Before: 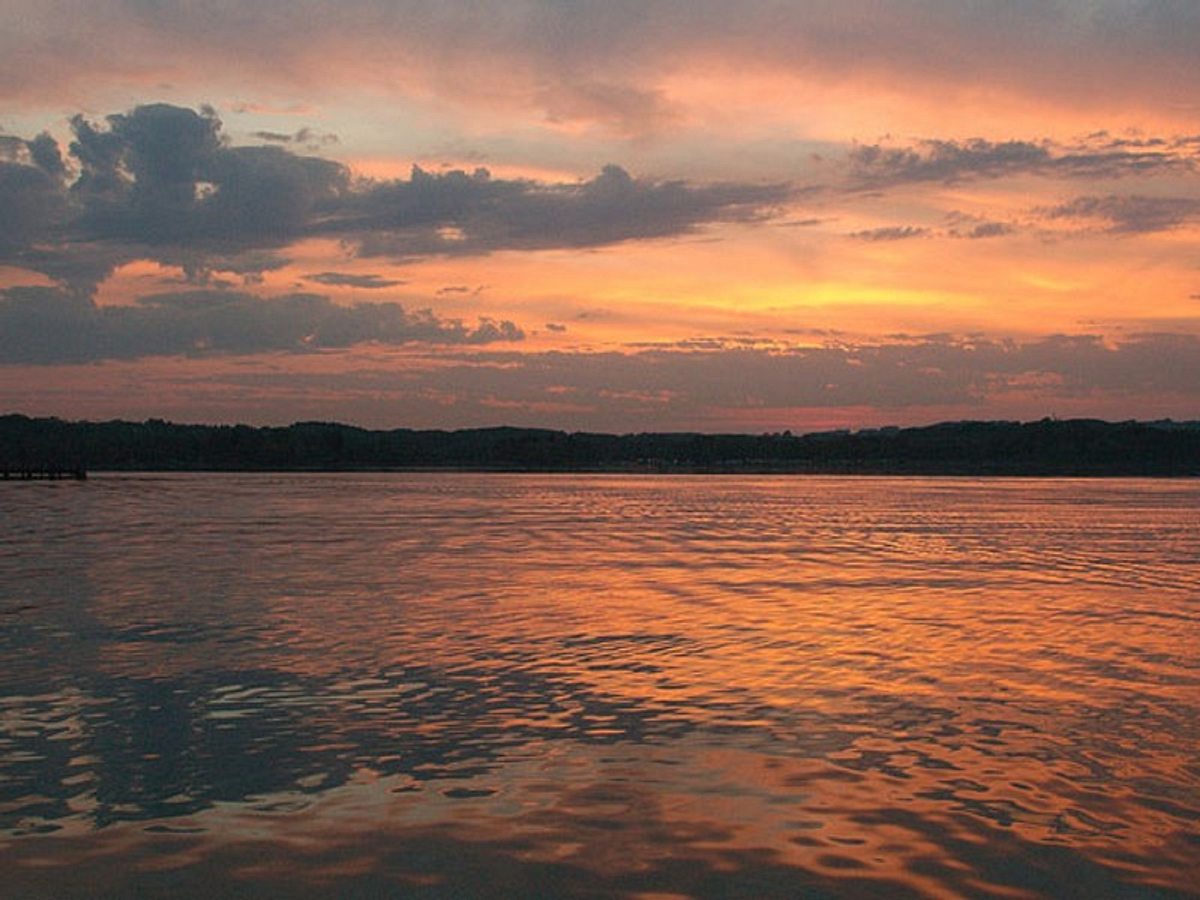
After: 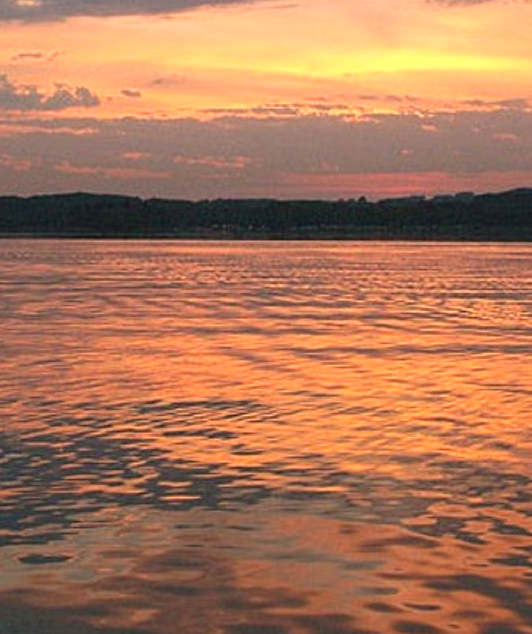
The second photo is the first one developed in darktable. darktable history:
exposure: black level correction 0, exposure 0.498 EV, compensate highlight preservation false
crop: left 35.486%, top 26.093%, right 20.116%, bottom 3.441%
